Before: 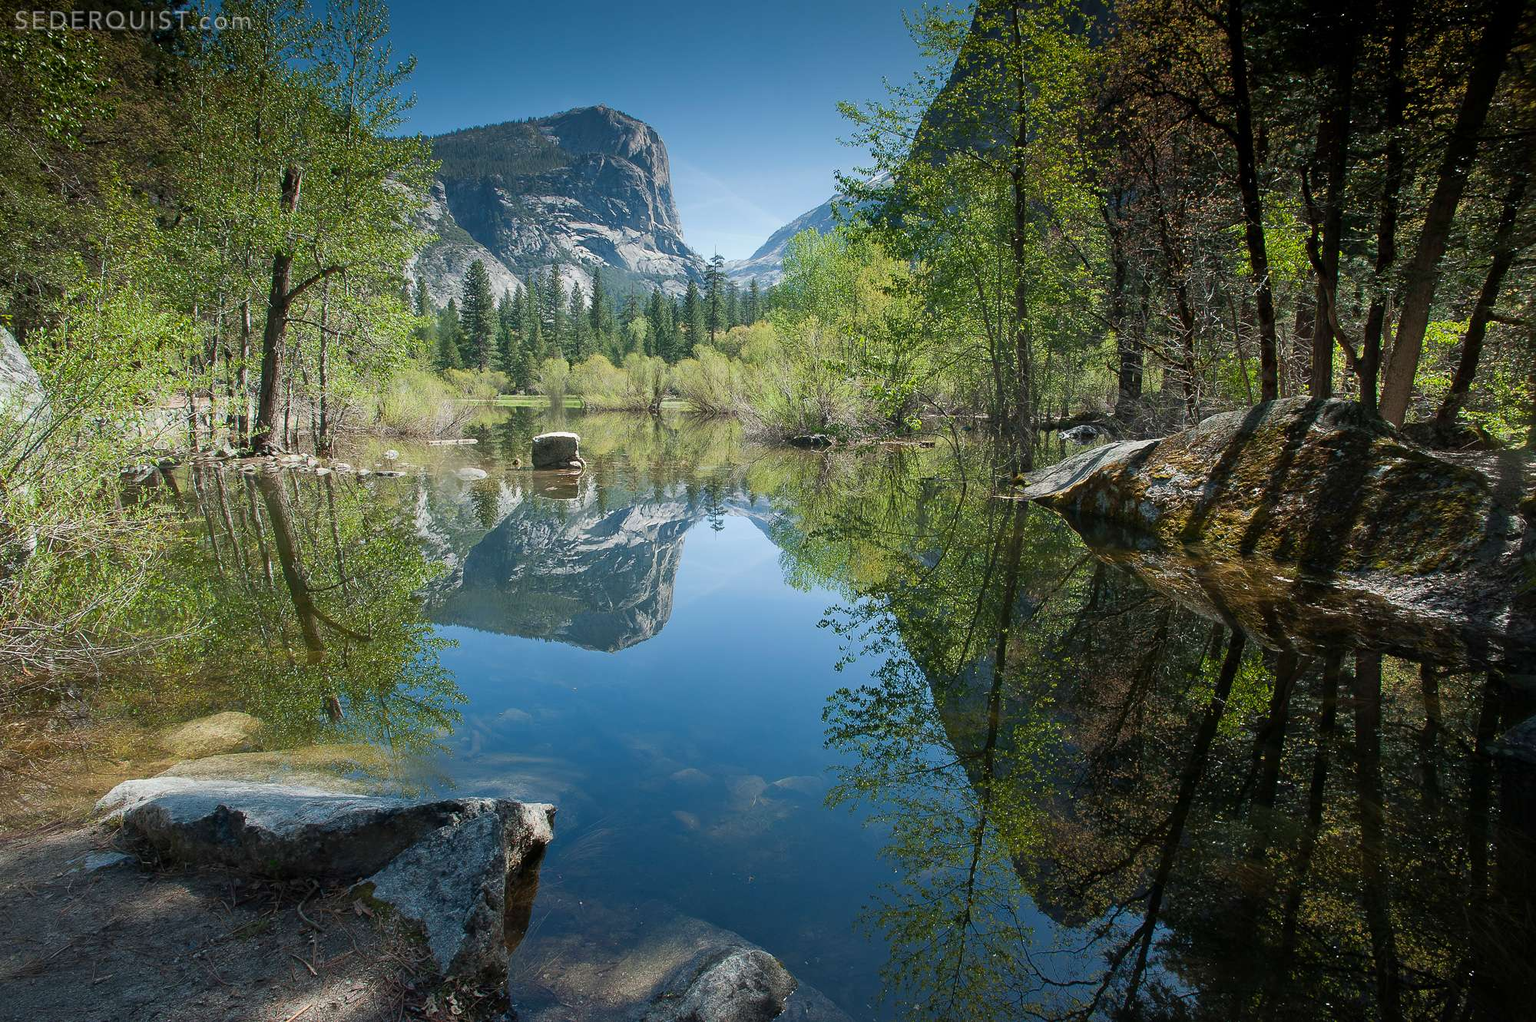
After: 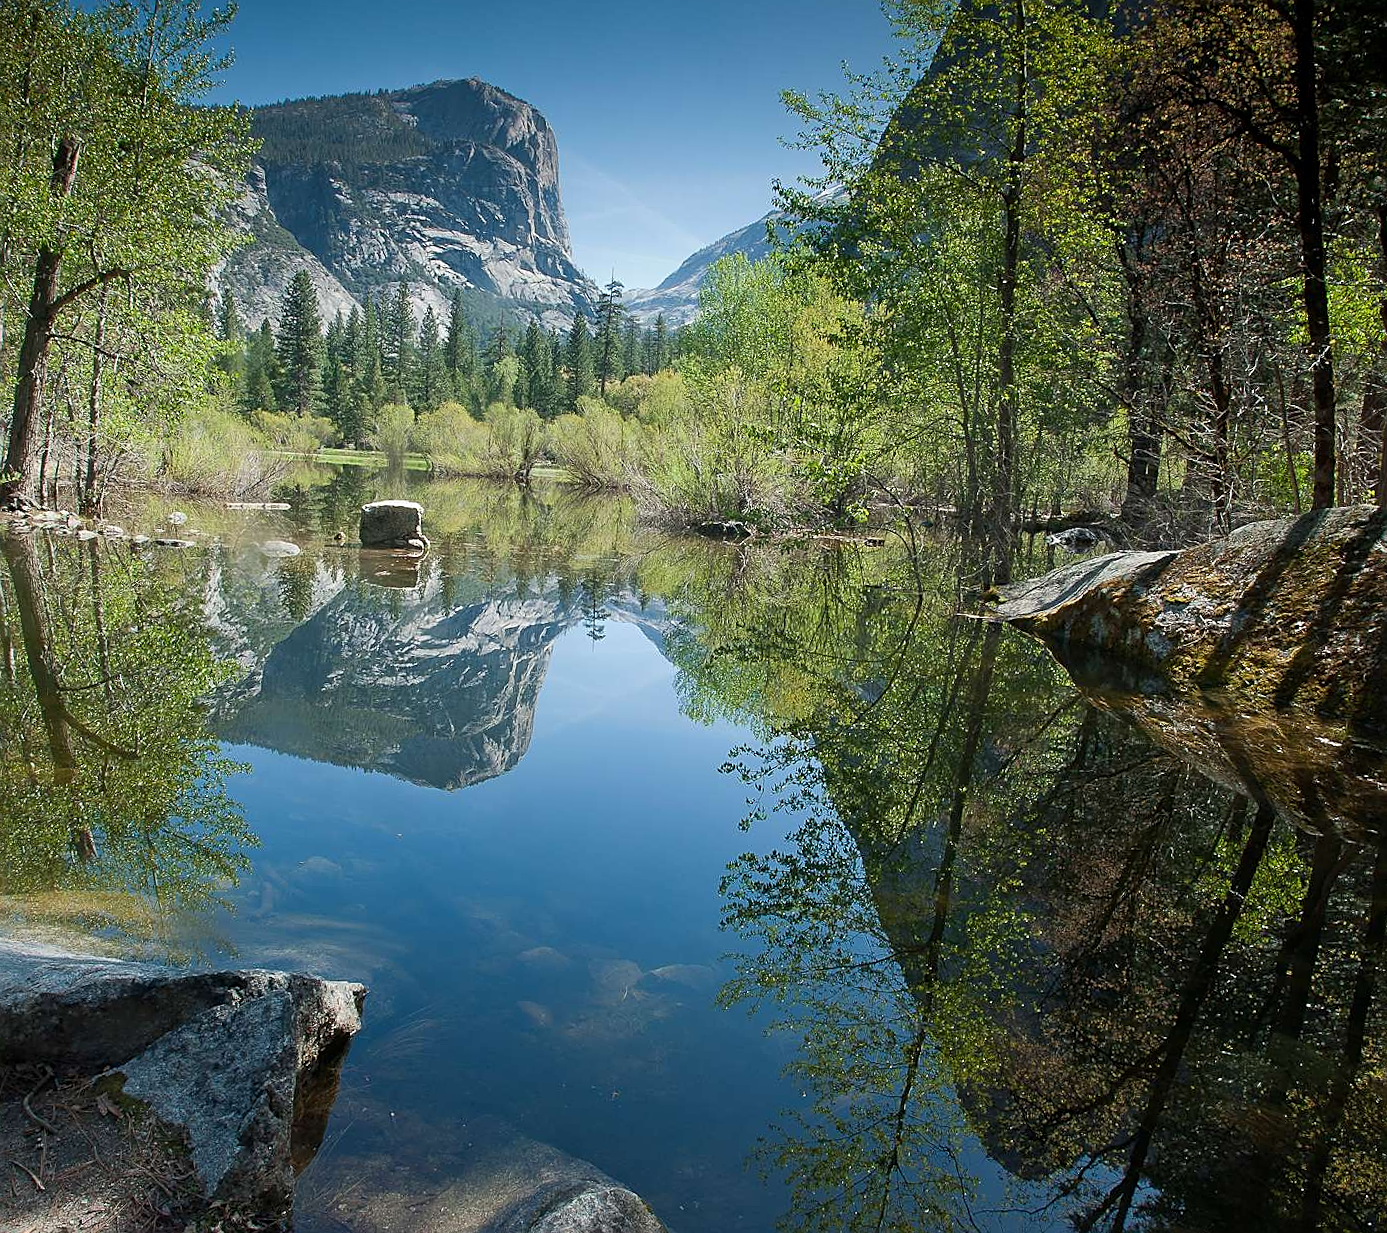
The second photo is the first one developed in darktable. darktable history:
sharpen: on, module defaults
crop and rotate: angle -3.05°, left 14.272%, top 0.024%, right 10.906%, bottom 0.051%
